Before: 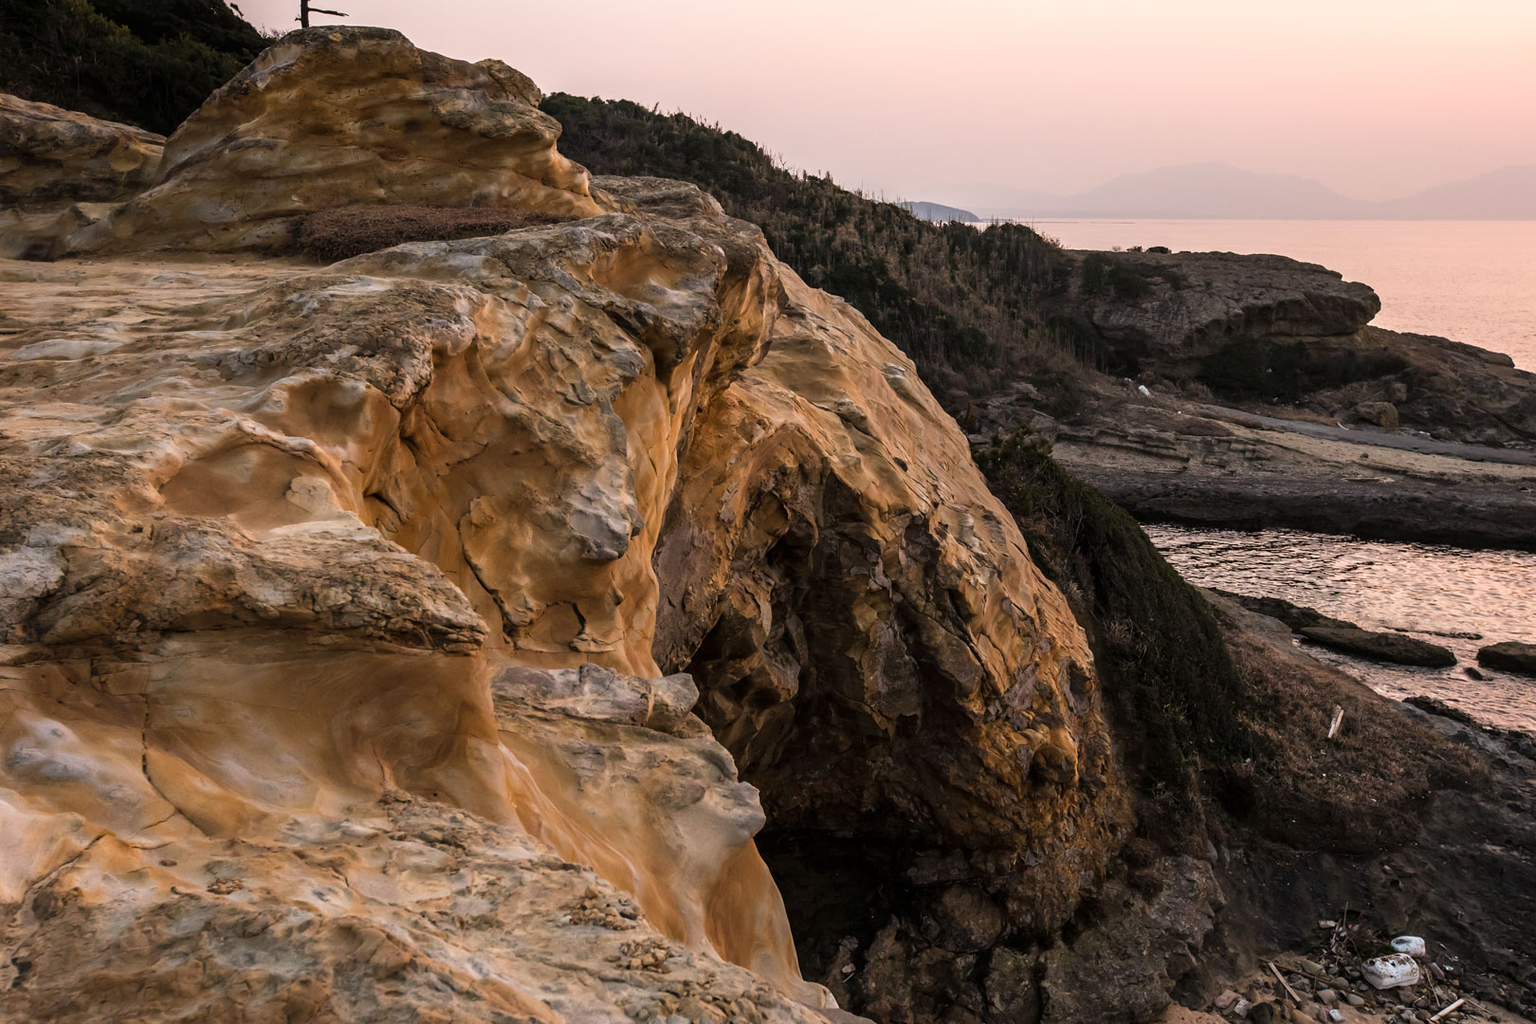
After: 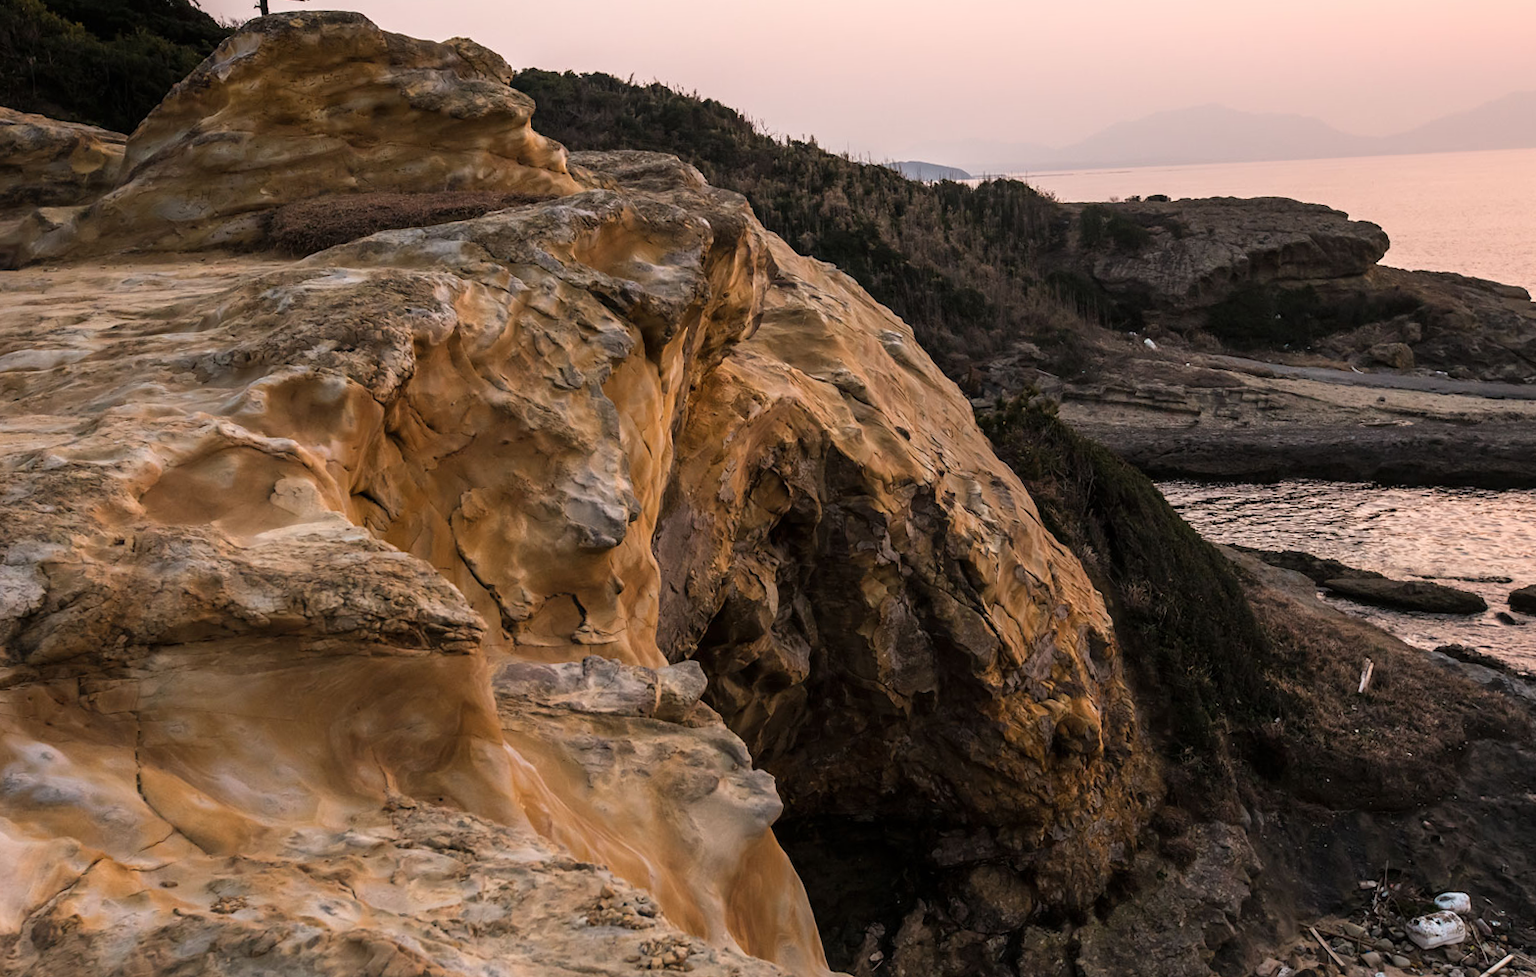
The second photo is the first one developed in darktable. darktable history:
rotate and perspective: rotation -3°, crop left 0.031, crop right 0.968, crop top 0.07, crop bottom 0.93
crop: bottom 0.071%
